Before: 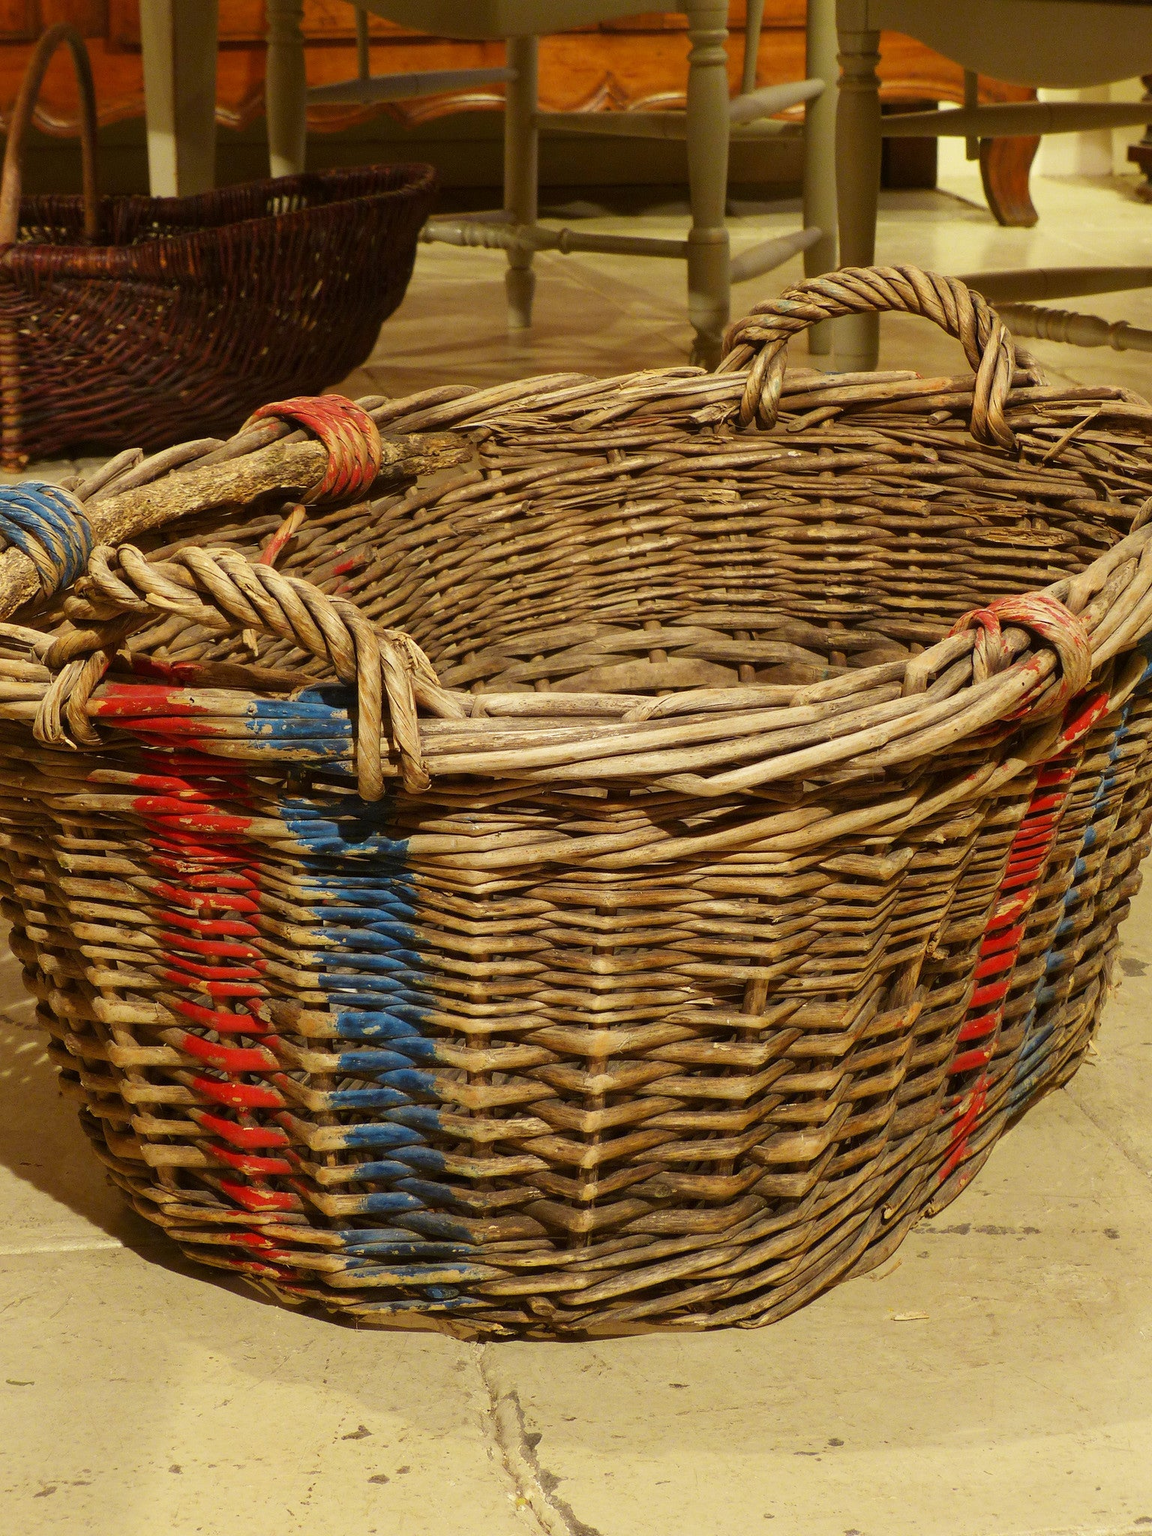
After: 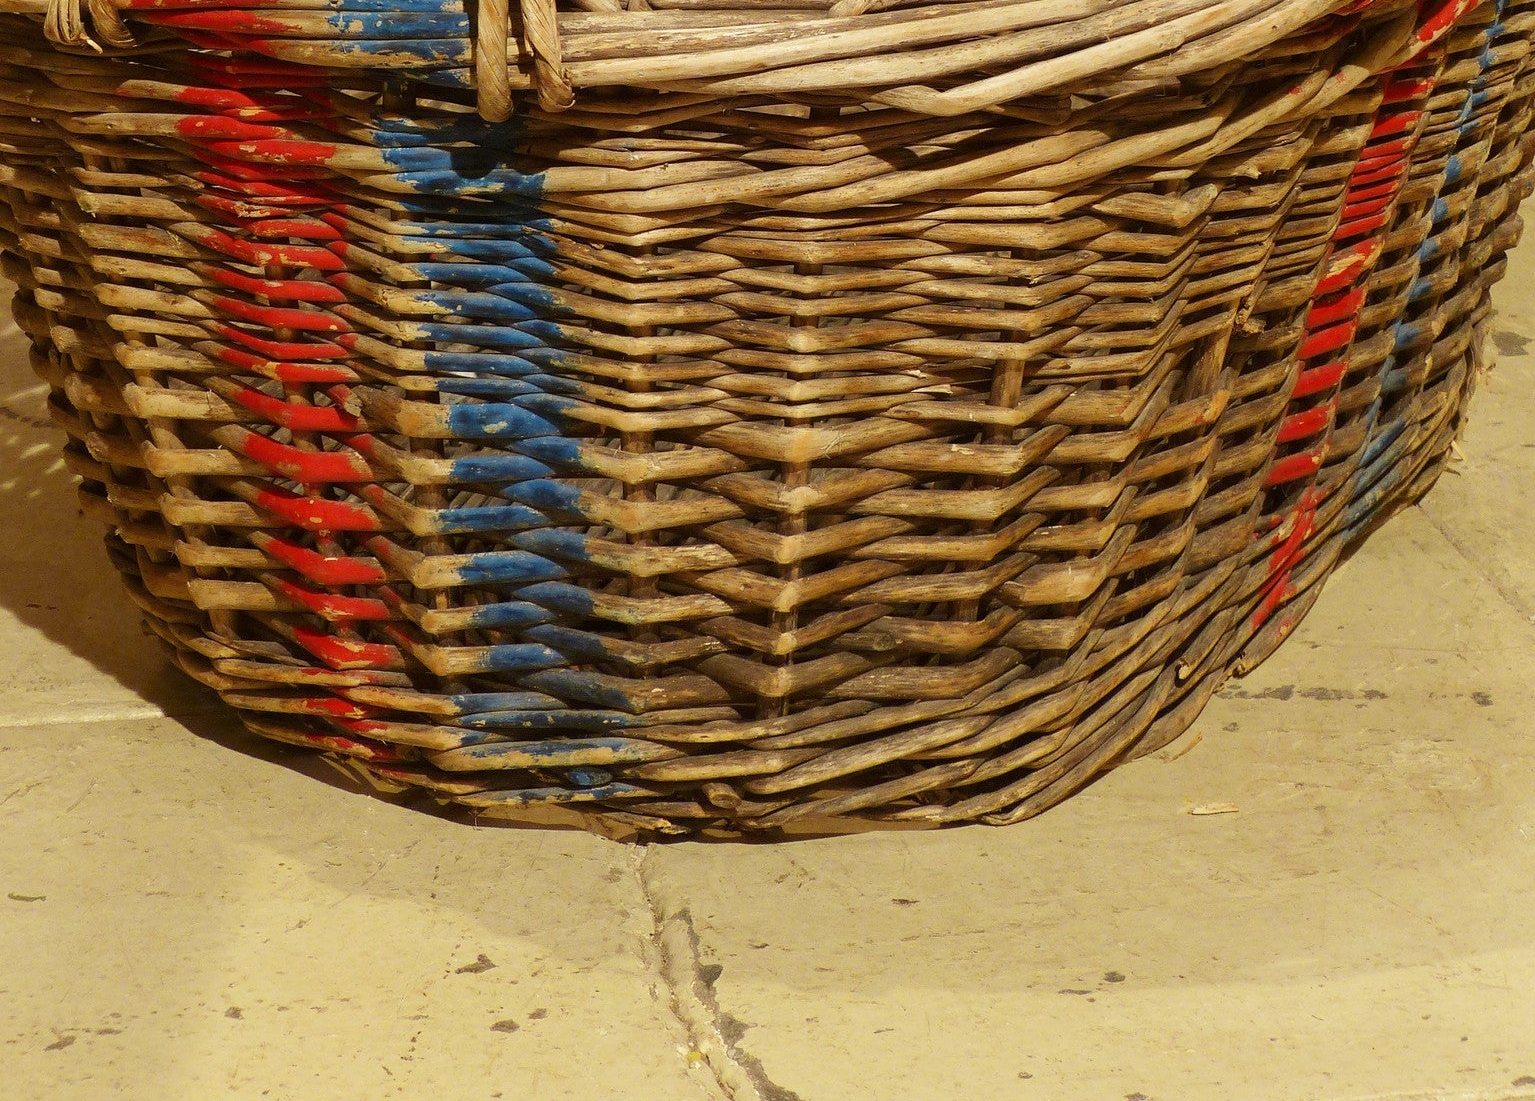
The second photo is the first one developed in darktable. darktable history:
crop and rotate: top 46.237%
